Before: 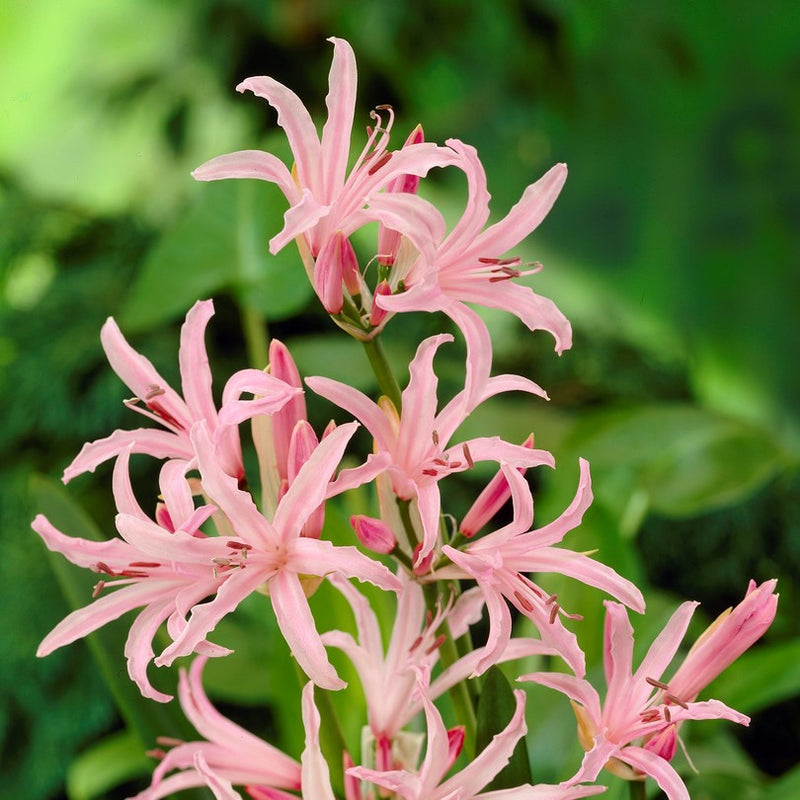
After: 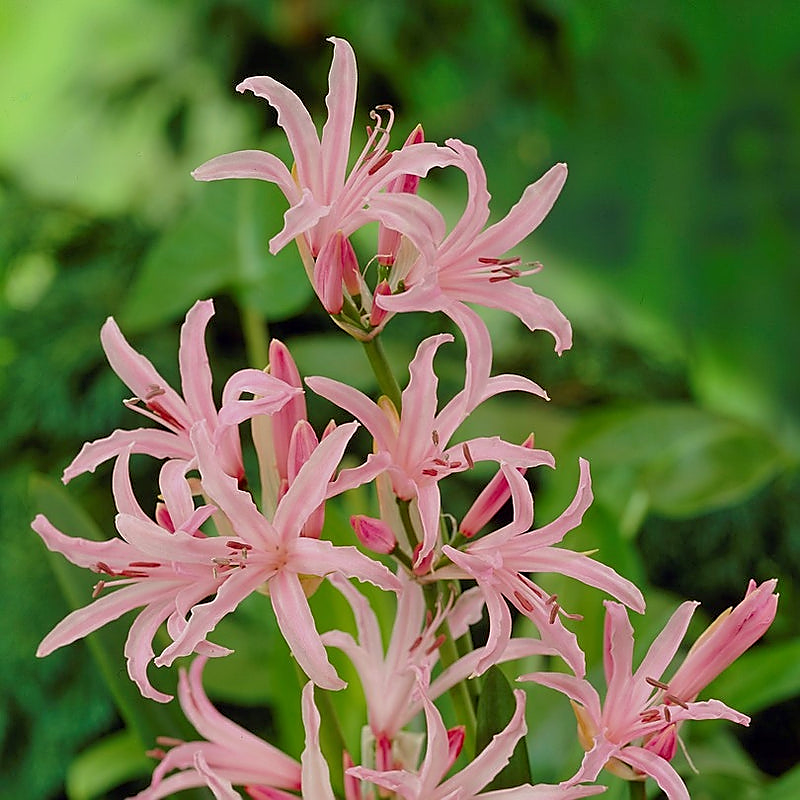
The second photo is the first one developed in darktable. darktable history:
sharpen: radius 1.4, amount 1.25, threshold 0.7
tone equalizer: -8 EV 0.25 EV, -7 EV 0.417 EV, -6 EV 0.417 EV, -5 EV 0.25 EV, -3 EV -0.25 EV, -2 EV -0.417 EV, -1 EV -0.417 EV, +0 EV -0.25 EV, edges refinement/feathering 500, mask exposure compensation -1.57 EV, preserve details guided filter
